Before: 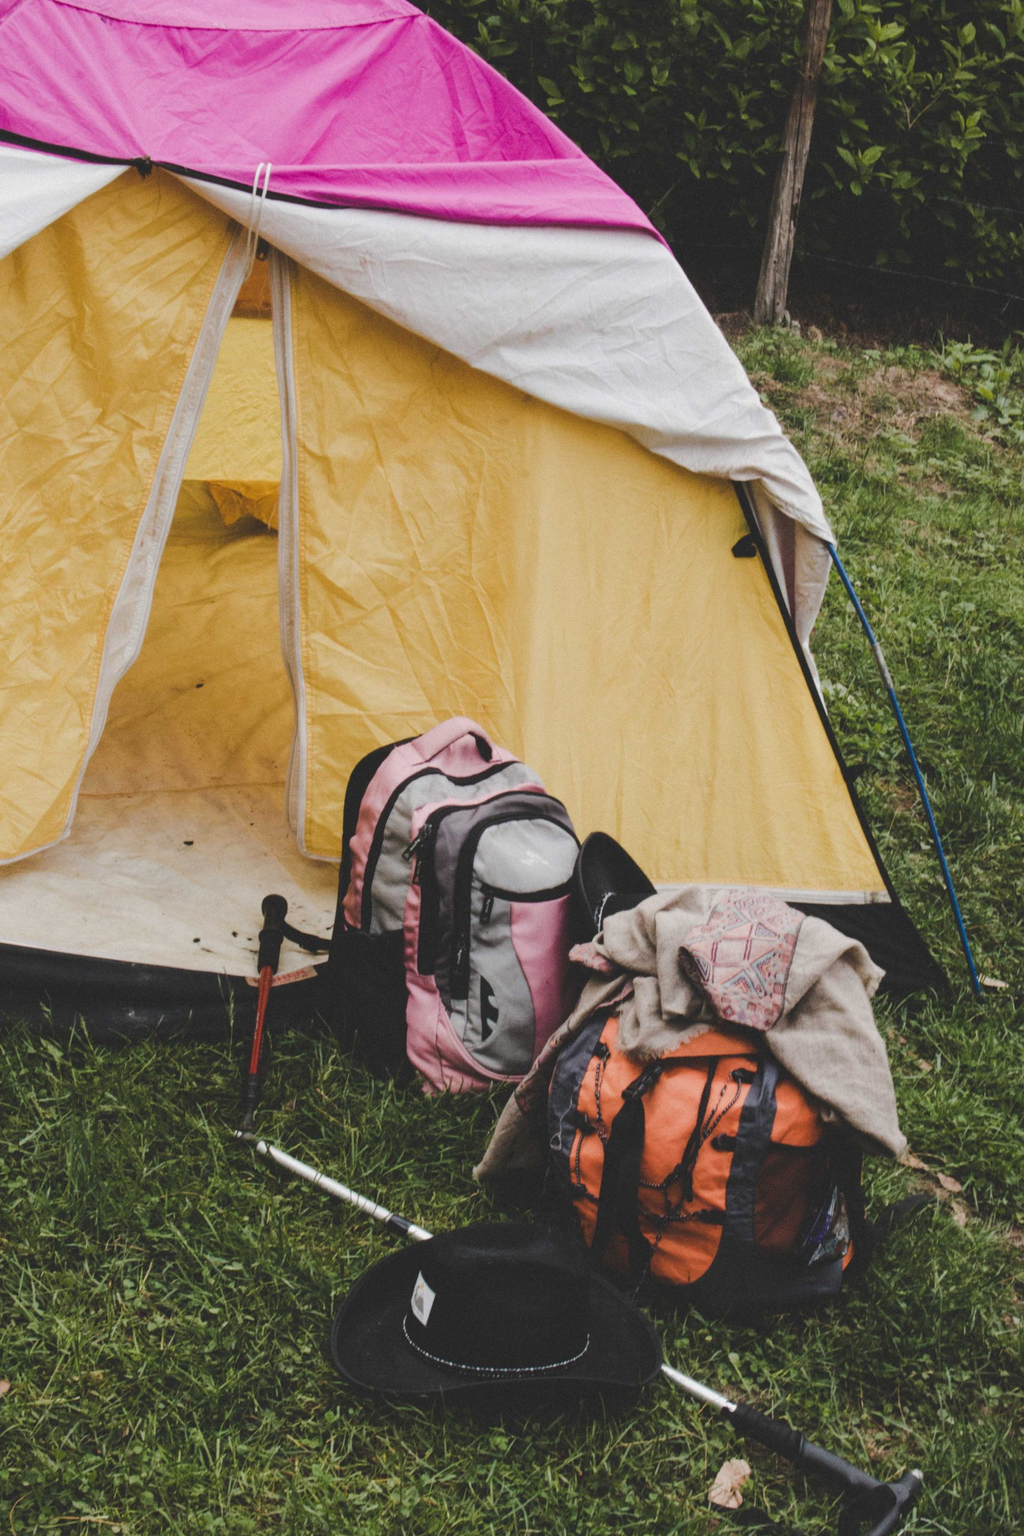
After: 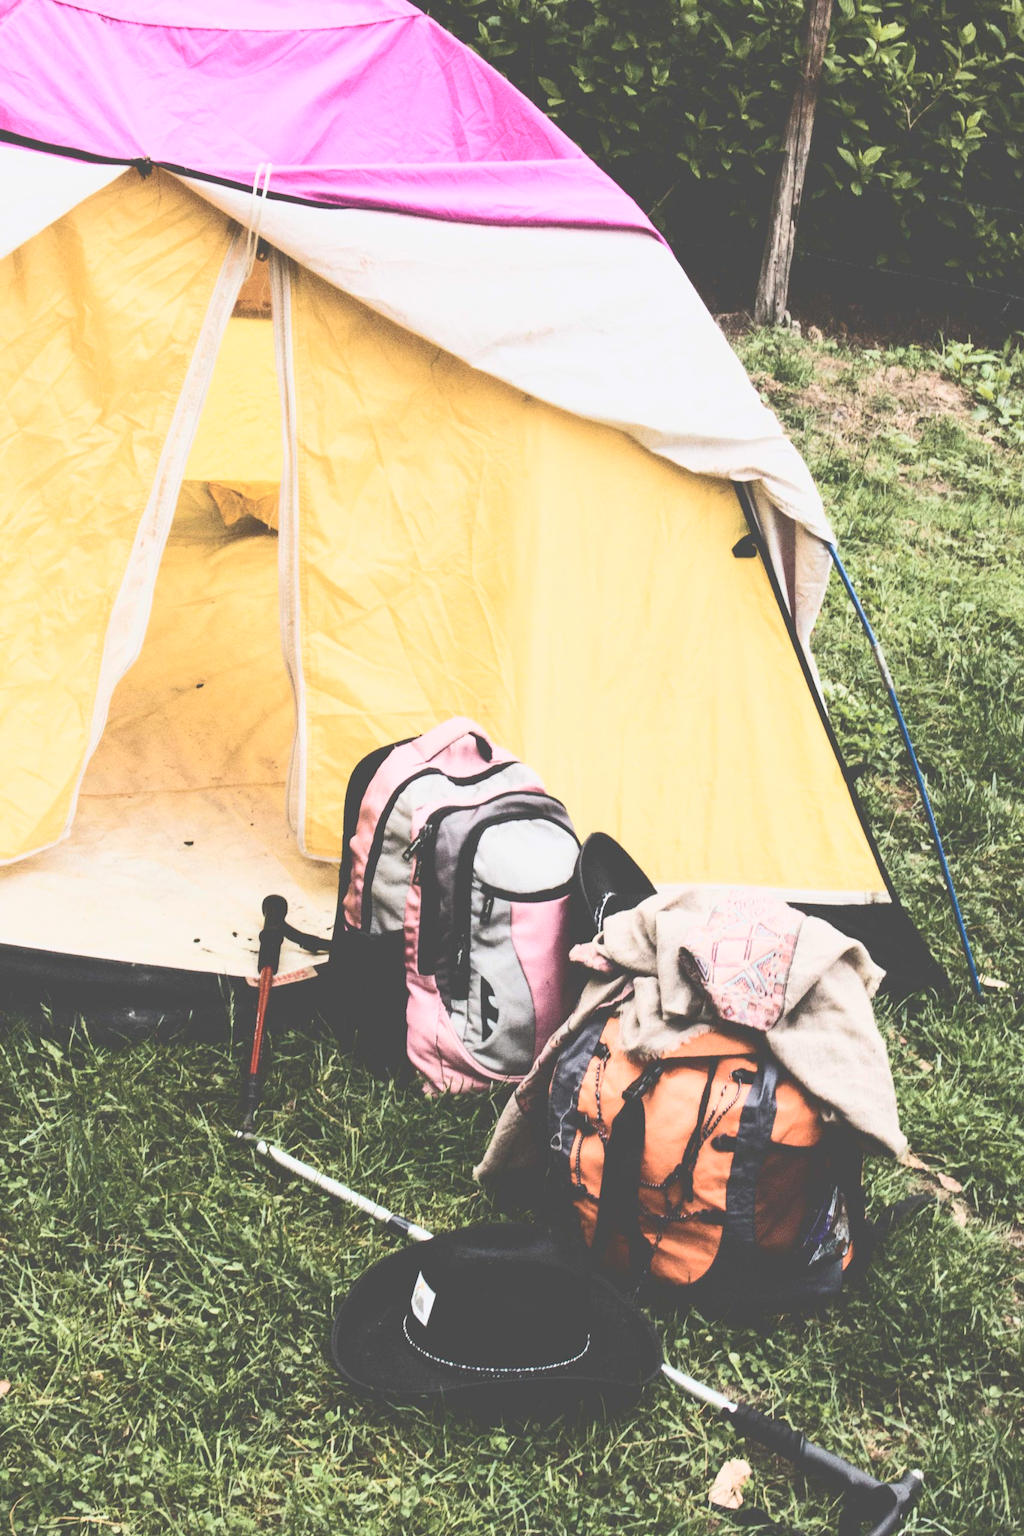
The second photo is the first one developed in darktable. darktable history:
tone curve: curves: ch0 [(0, 0) (0.003, 0.279) (0.011, 0.287) (0.025, 0.295) (0.044, 0.304) (0.069, 0.316) (0.1, 0.319) (0.136, 0.316) (0.177, 0.32) (0.224, 0.359) (0.277, 0.421) (0.335, 0.511) (0.399, 0.639) (0.468, 0.734) (0.543, 0.827) (0.623, 0.89) (0.709, 0.944) (0.801, 0.965) (0.898, 0.968) (1, 1)], color space Lab, independent channels, preserve colors none
